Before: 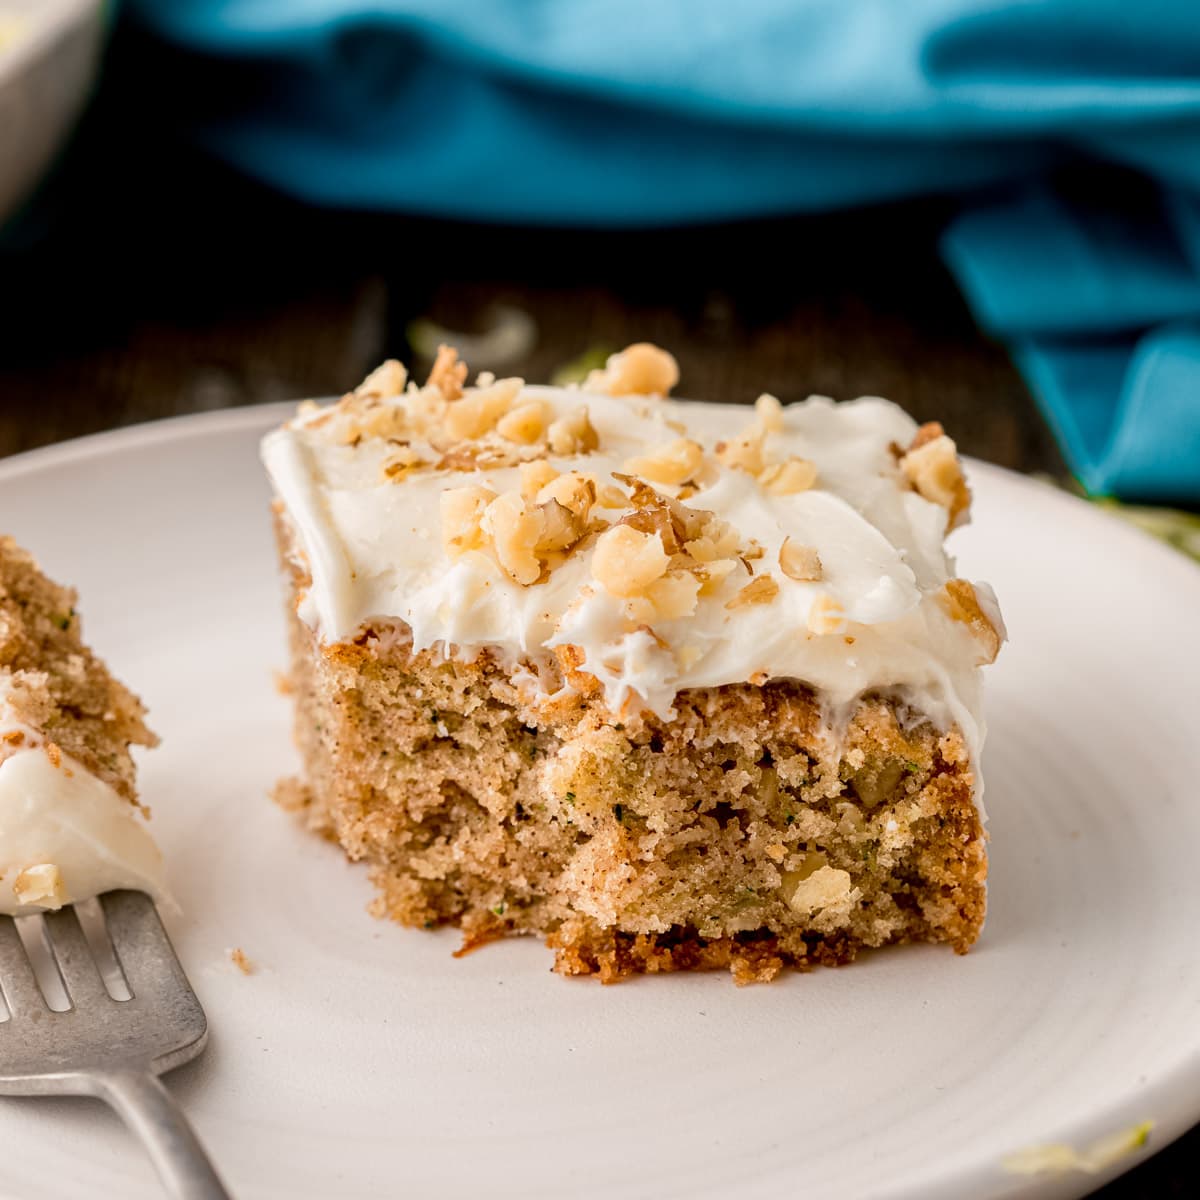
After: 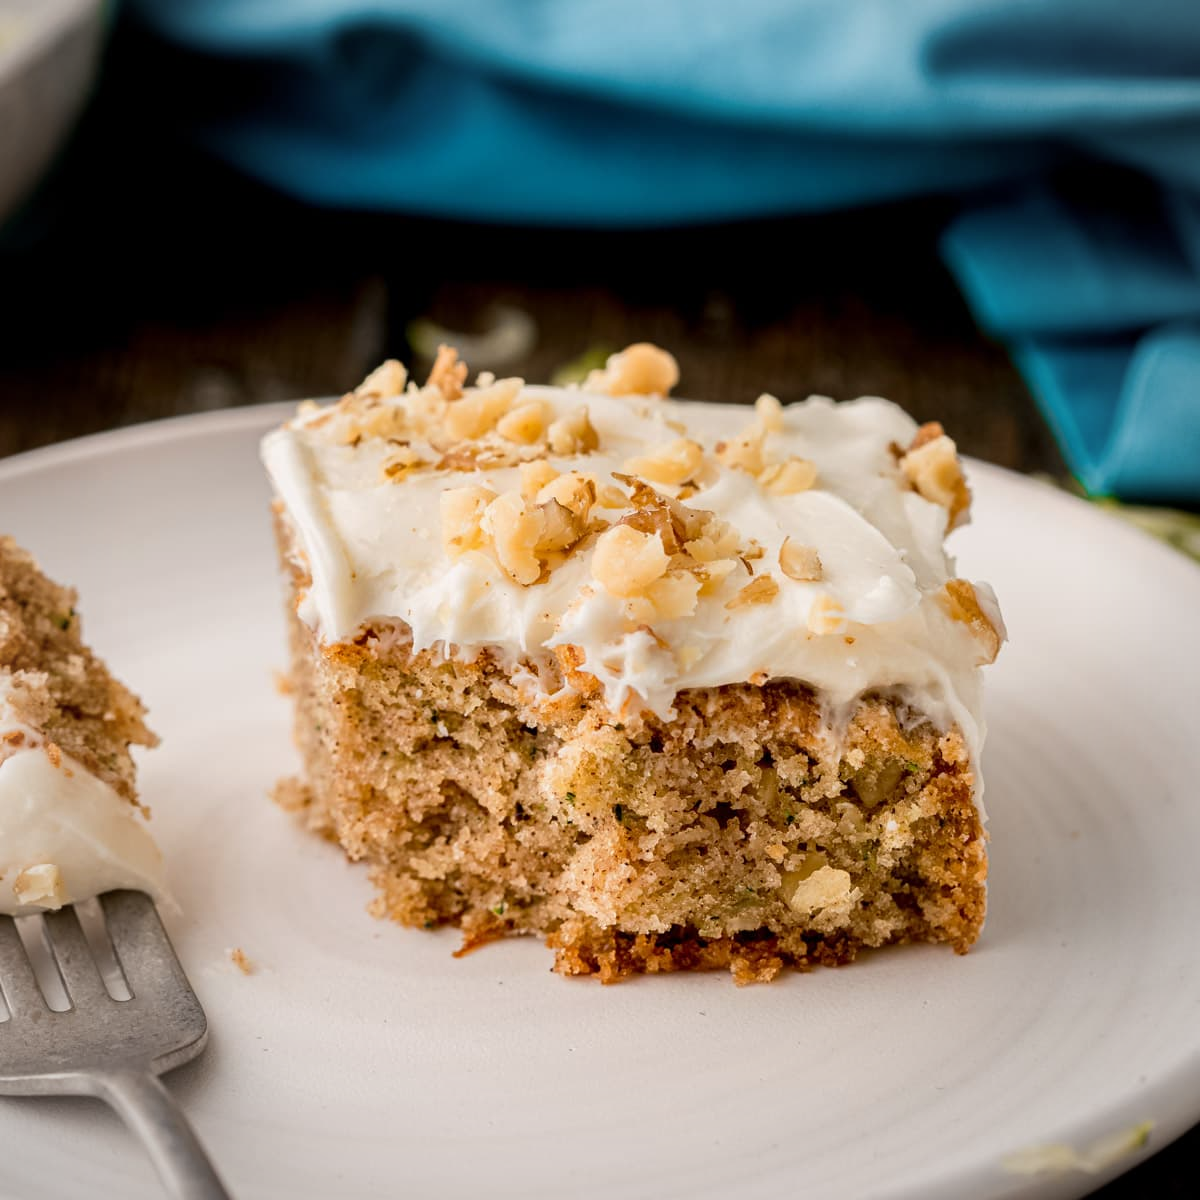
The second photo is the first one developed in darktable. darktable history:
exposure: exposure -0.041 EV, compensate highlight preservation false
vignetting: fall-off radius 93.87%
